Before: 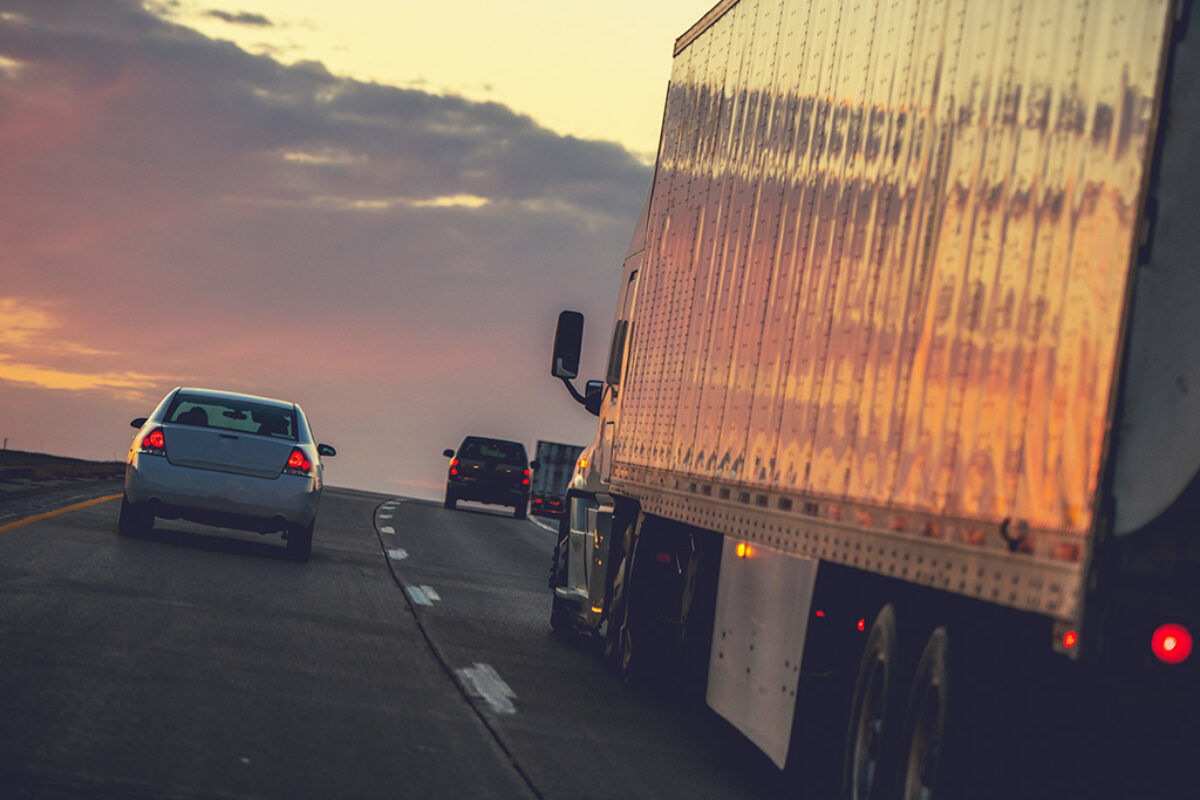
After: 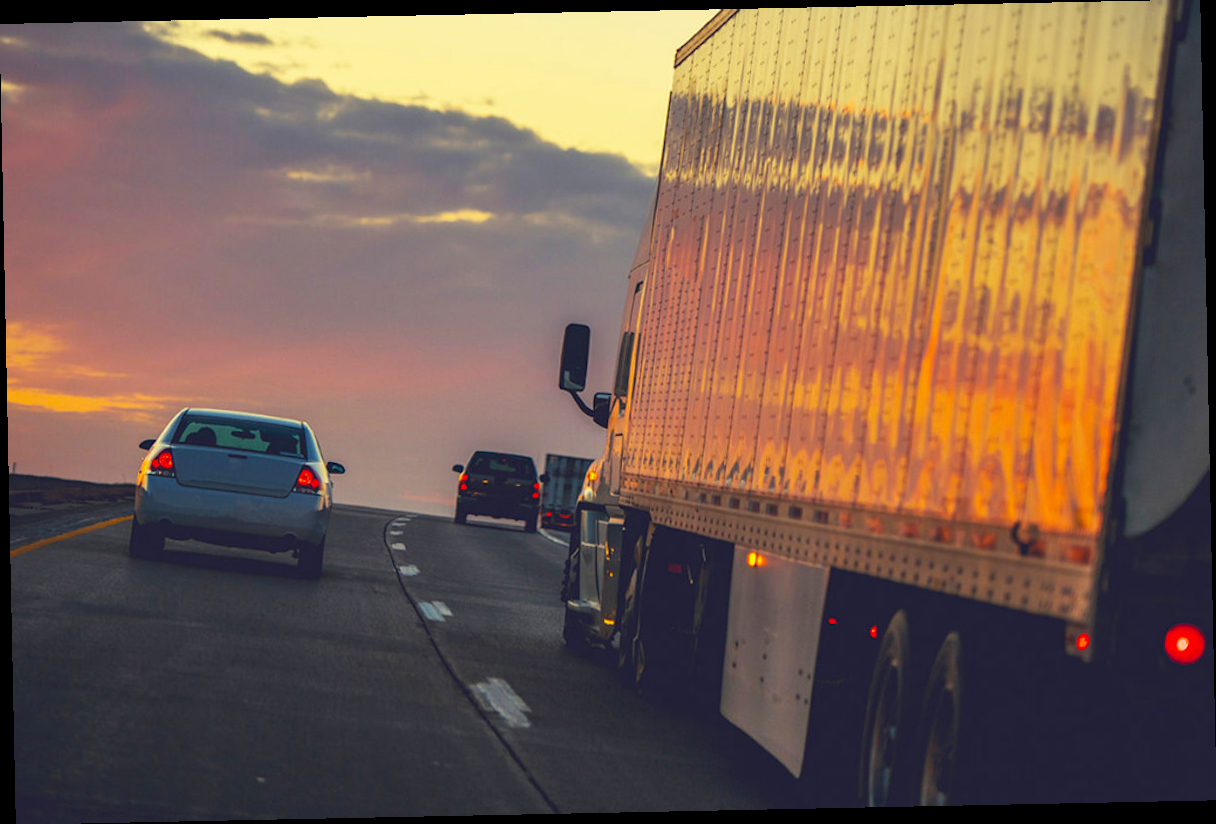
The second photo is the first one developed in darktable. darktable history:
rotate and perspective: rotation -1.17°, automatic cropping off
color balance rgb: perceptual saturation grading › global saturation 25%, global vibrance 20%
